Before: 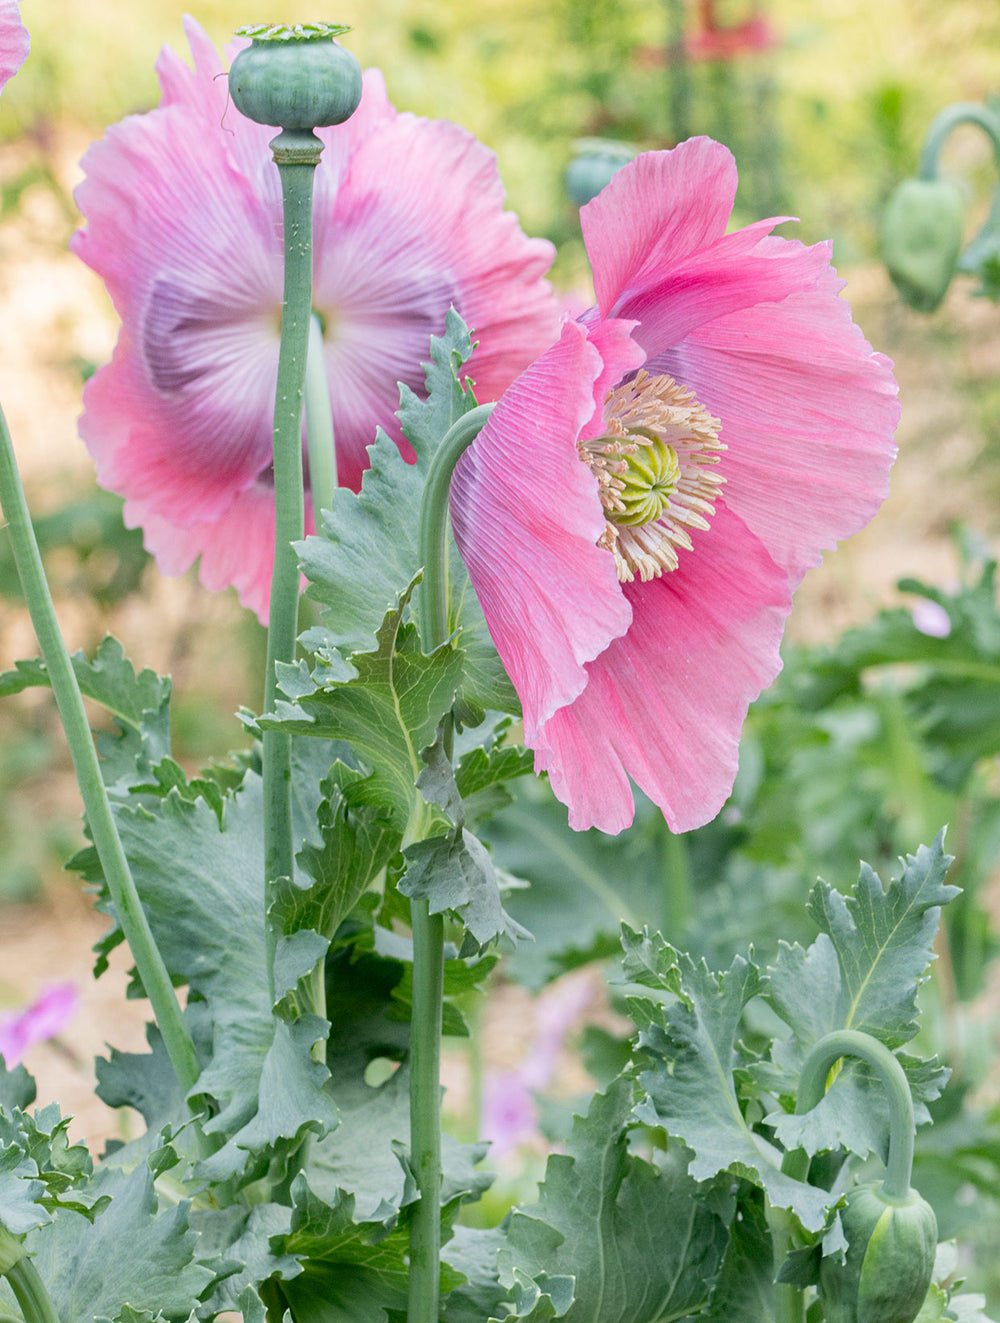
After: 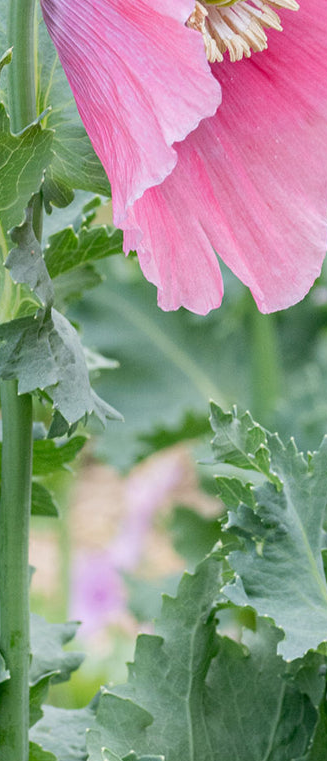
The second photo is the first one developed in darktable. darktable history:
crop: left 41.136%, top 39.353%, right 25.877%, bottom 3.081%
